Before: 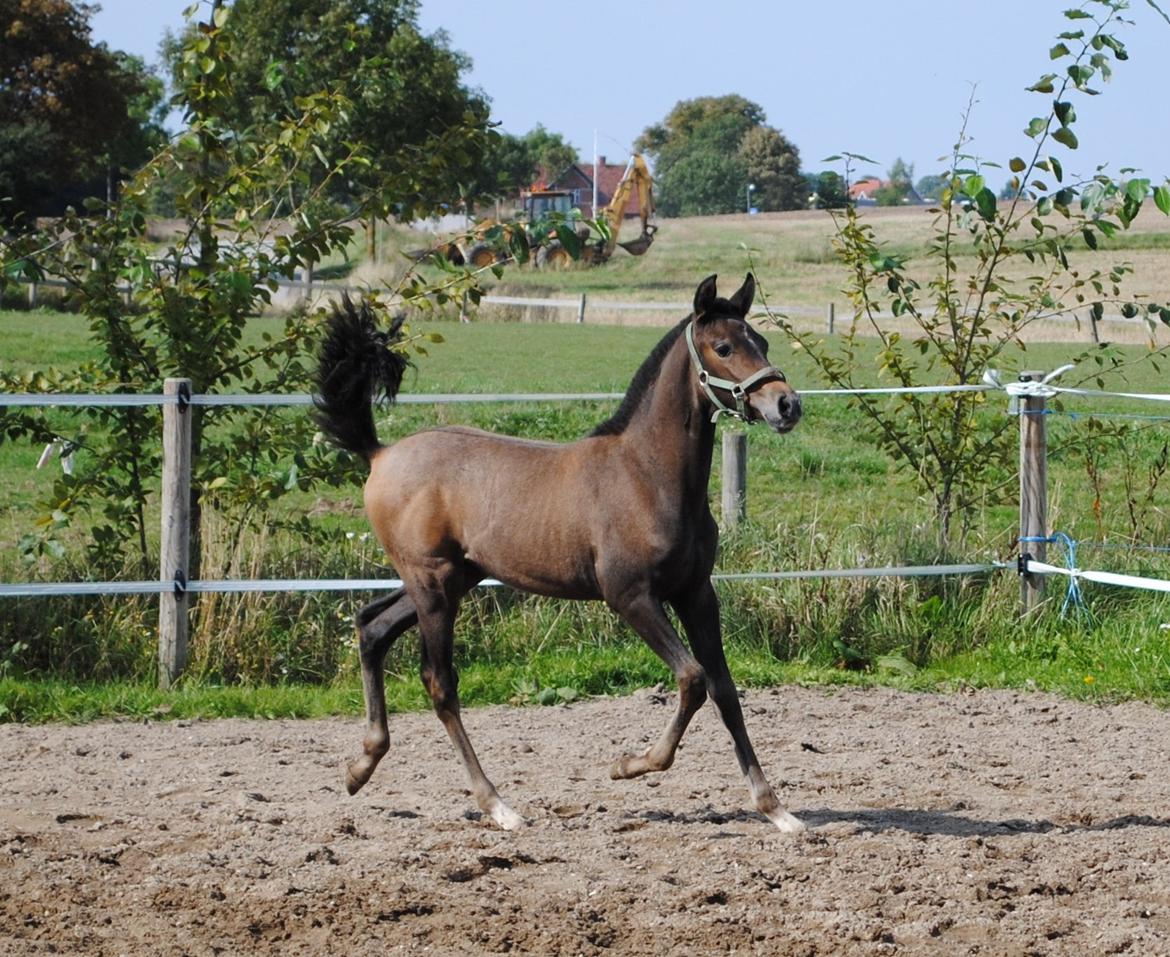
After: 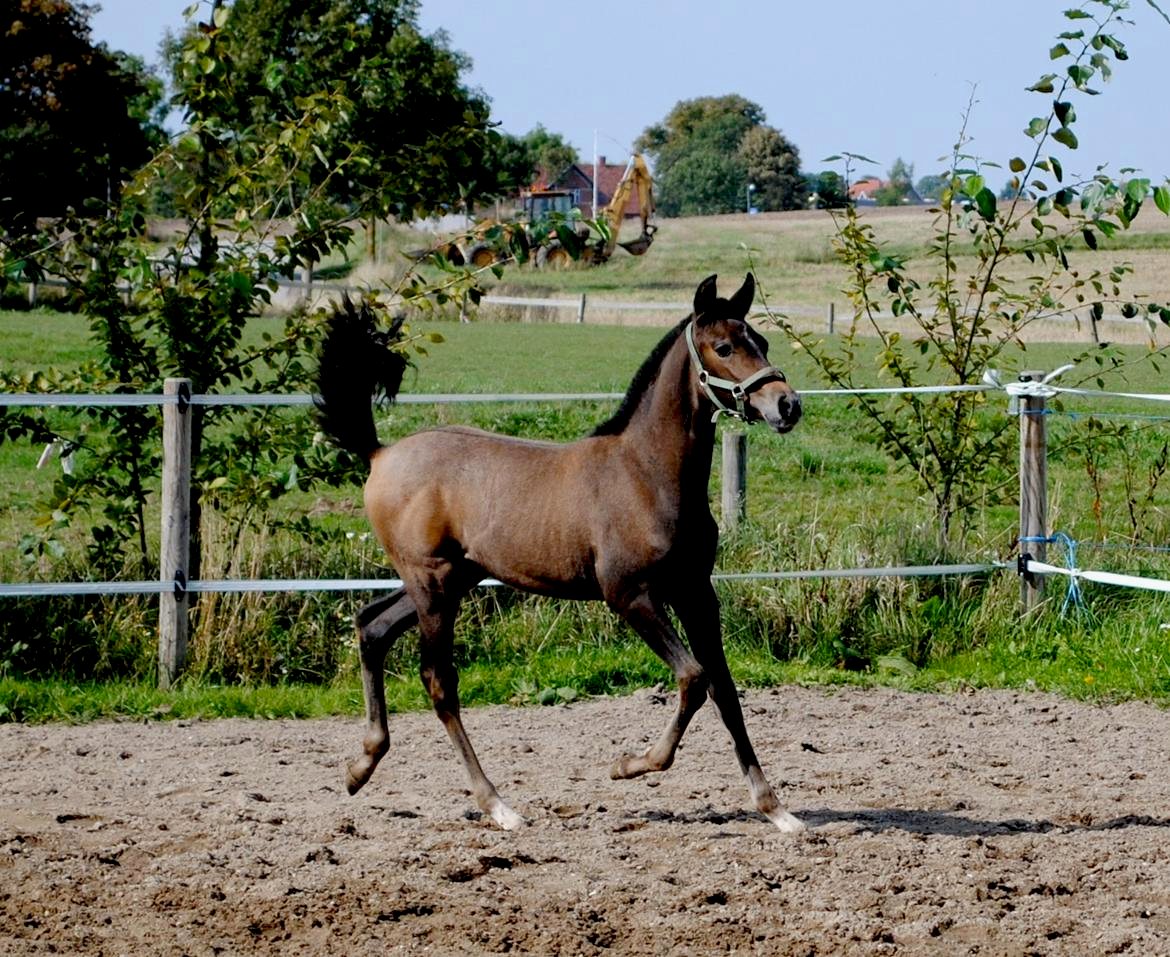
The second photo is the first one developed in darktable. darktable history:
exposure: black level correction 0.029, exposure -0.074 EV, compensate exposure bias true, compensate highlight preservation false
